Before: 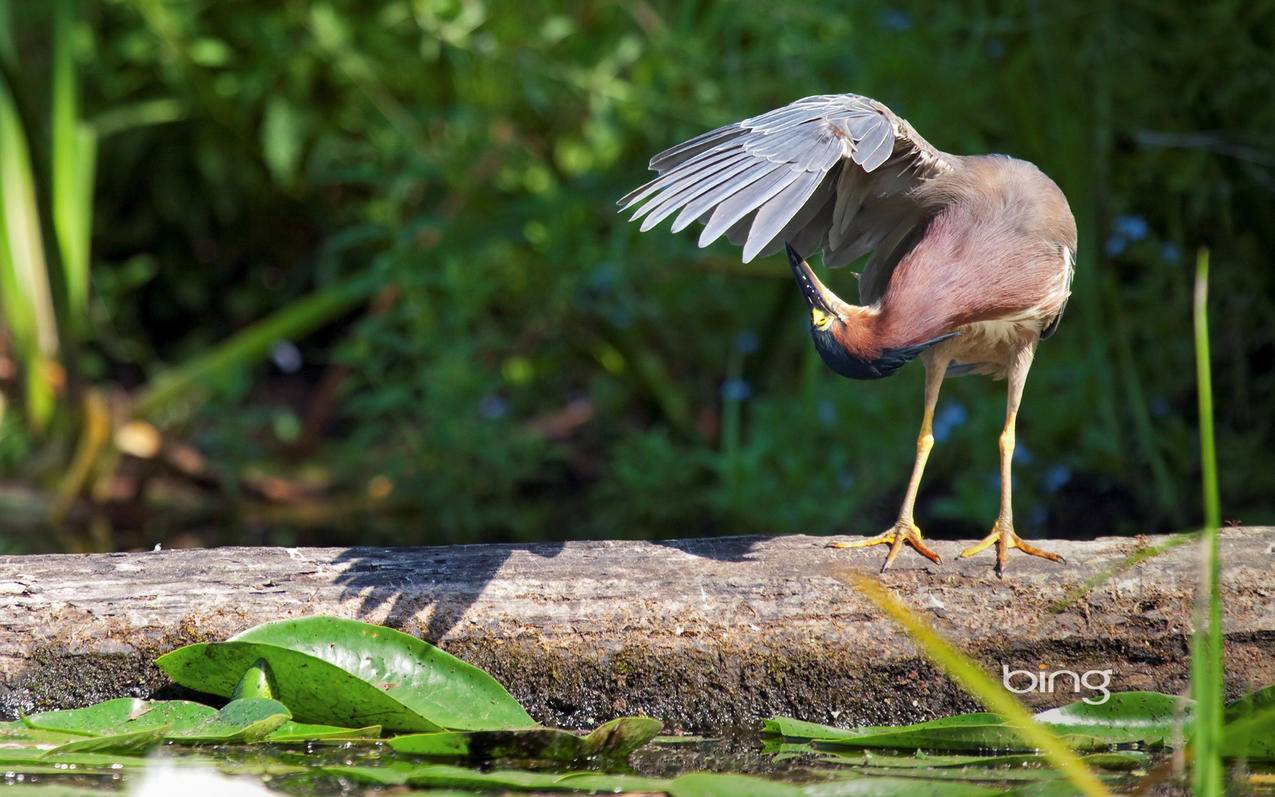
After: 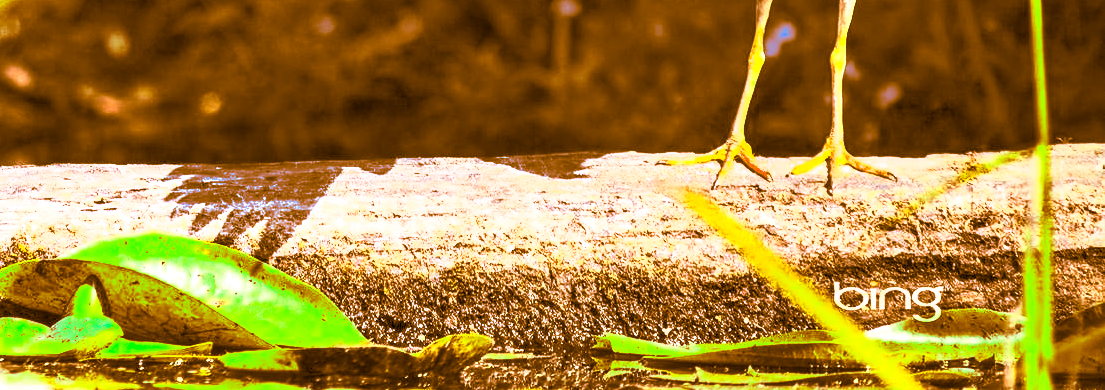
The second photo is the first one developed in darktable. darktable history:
local contrast: highlights 40%, shadows 60%, detail 136%, midtone range 0.514
crop and rotate: left 13.306%, top 48.129%, bottom 2.928%
shadows and highlights: on, module defaults
split-toning: shadows › hue 26°, shadows › saturation 0.92, highlights › hue 40°, highlights › saturation 0.92, balance -63, compress 0%
contrast brightness saturation: contrast 1, brightness 1, saturation 1
